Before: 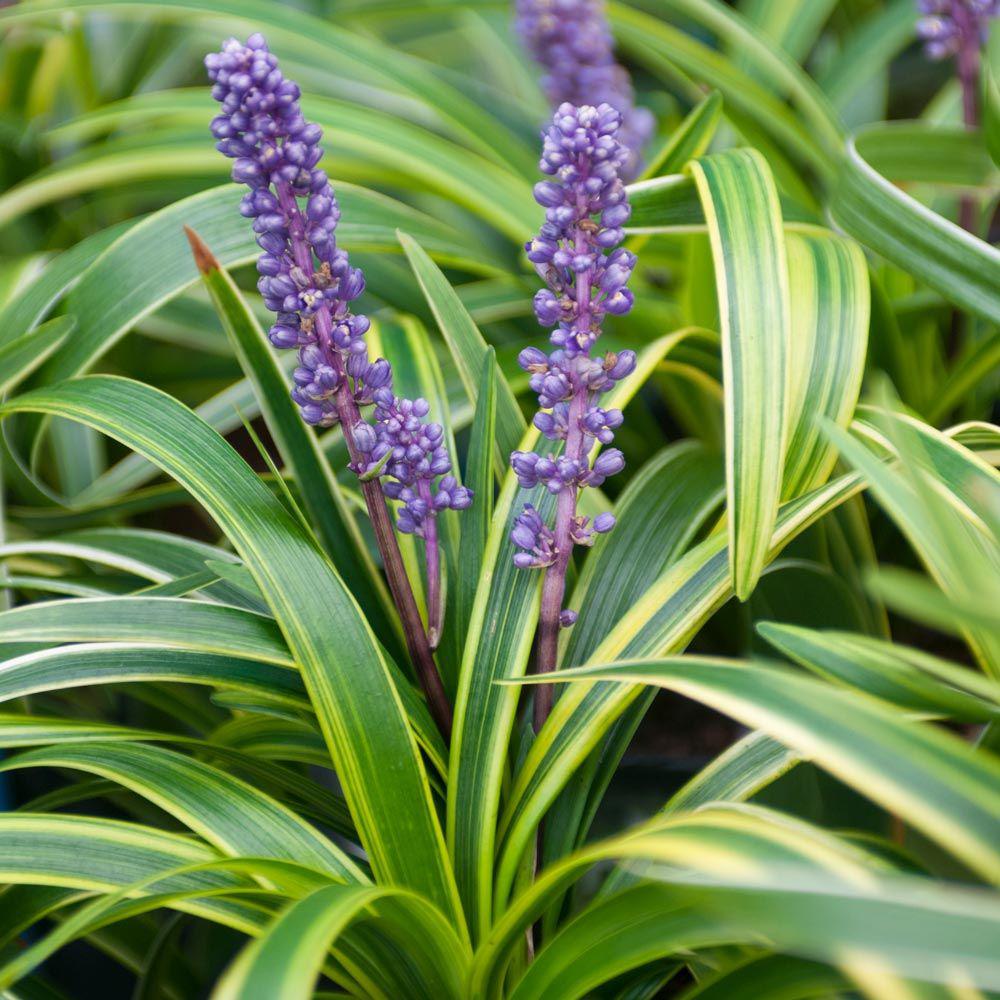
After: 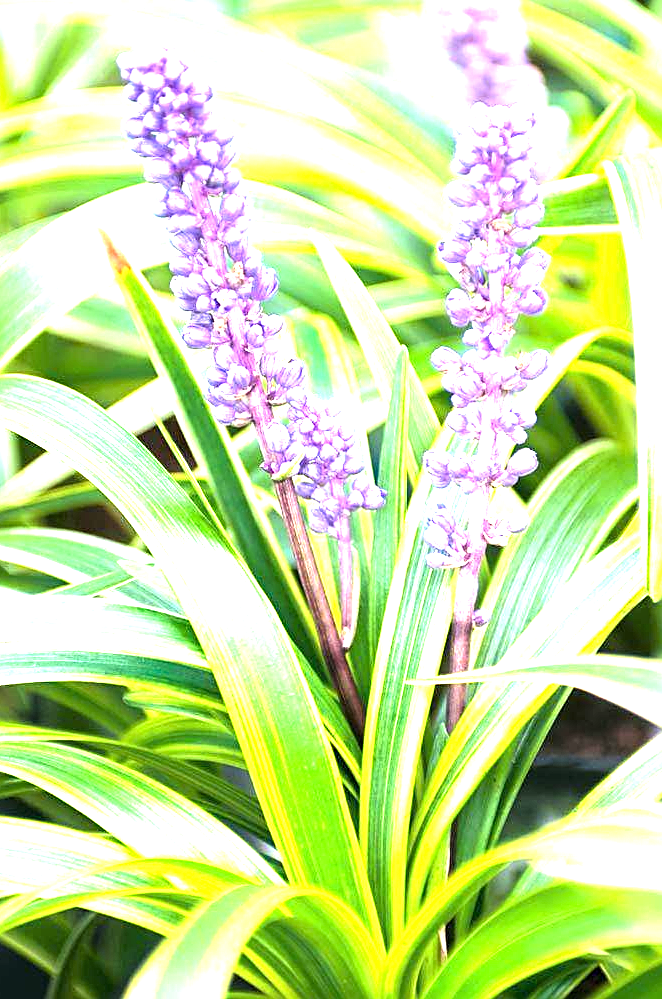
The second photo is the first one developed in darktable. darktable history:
sharpen: on, module defaults
crop and rotate: left 8.75%, right 25.028%
tone equalizer: -8 EV -0.766 EV, -7 EV -0.729 EV, -6 EV -0.584 EV, -5 EV -0.416 EV, -3 EV 0.397 EV, -2 EV 0.6 EV, -1 EV 0.679 EV, +0 EV 0.779 EV, smoothing 1
exposure: black level correction 0, exposure 1.898 EV, compensate highlight preservation false
